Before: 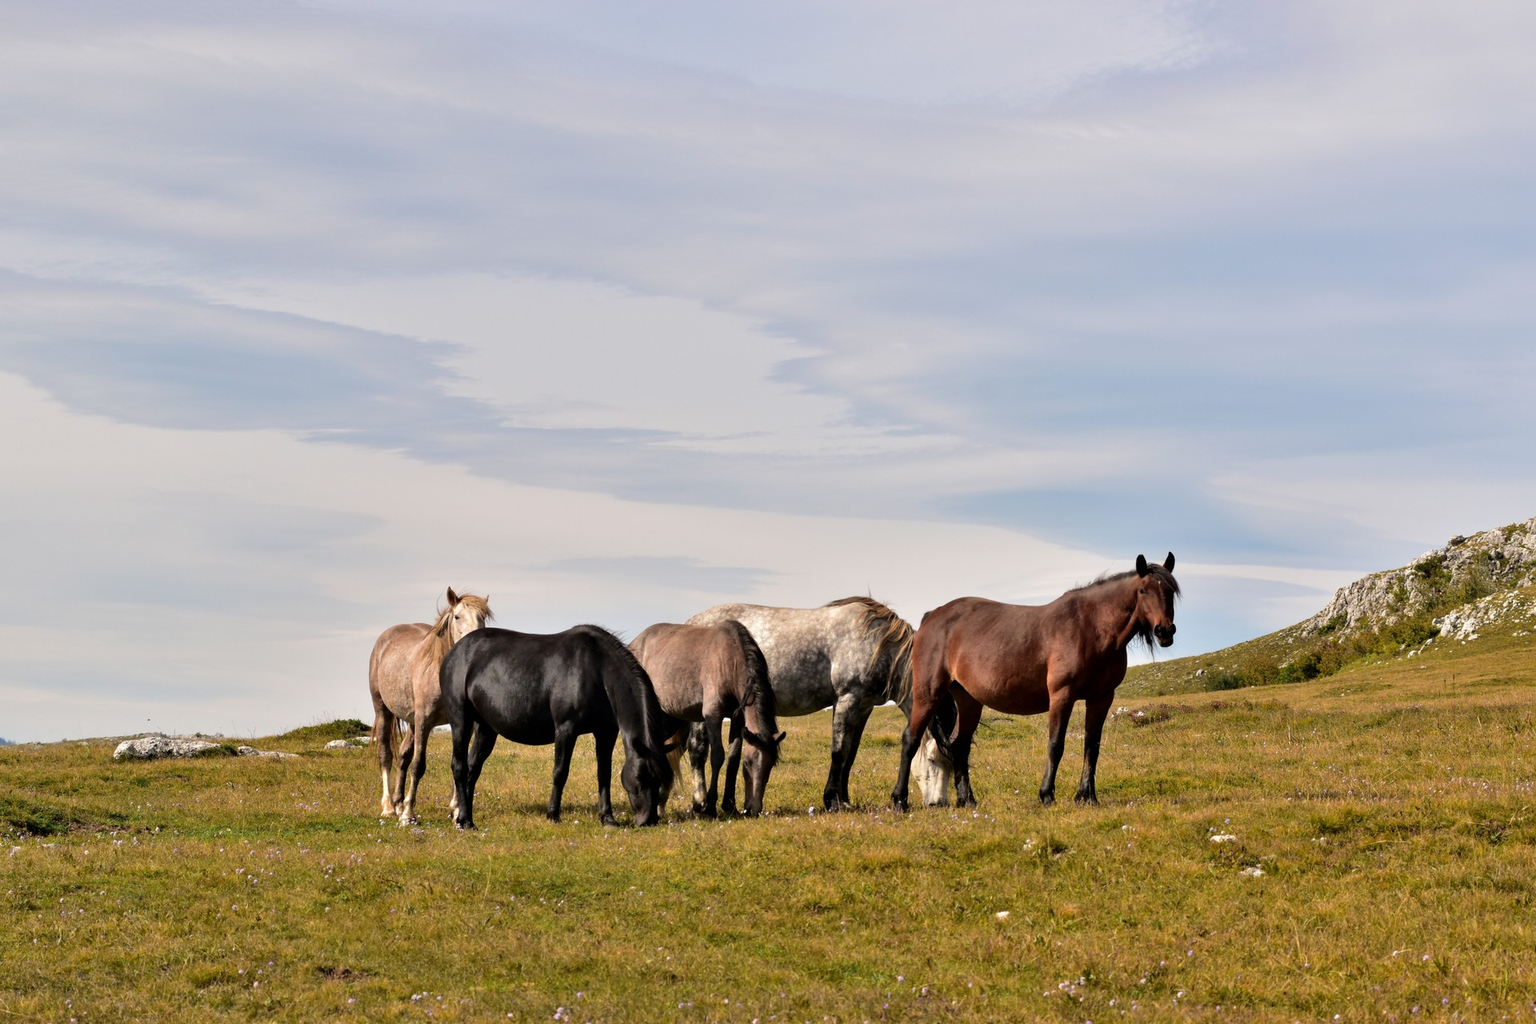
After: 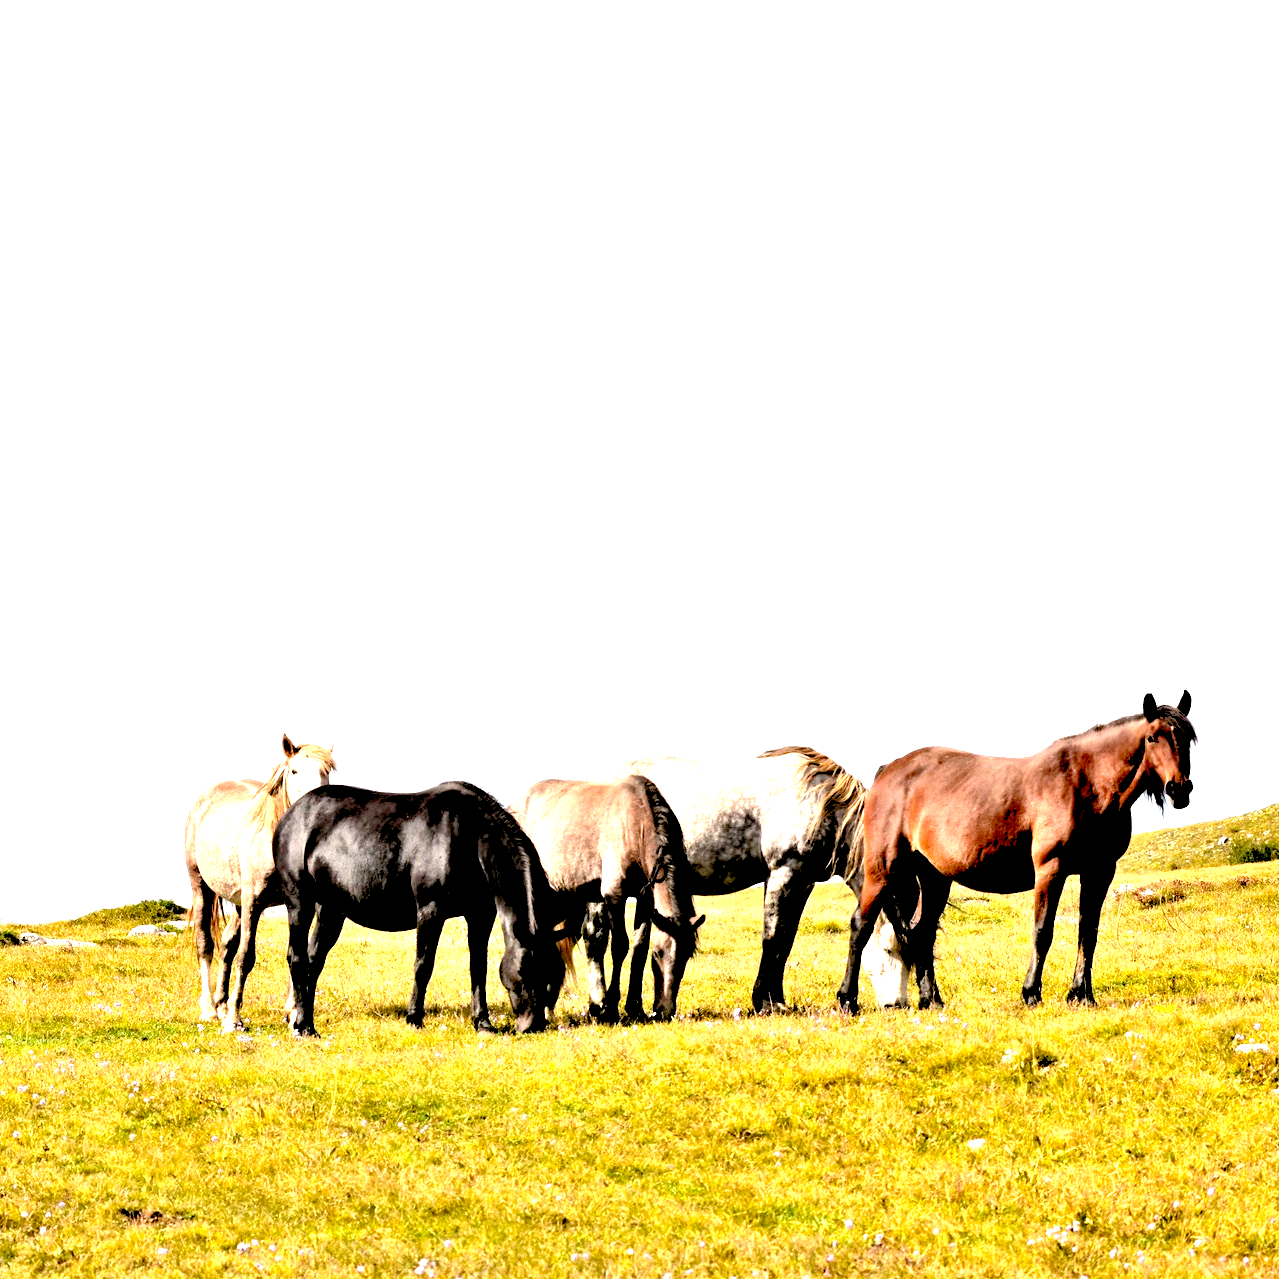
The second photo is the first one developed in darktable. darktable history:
exposure: black level correction 0.016, exposure 1.774 EV, compensate highlight preservation false
rgb levels: levels [[0.01, 0.419, 0.839], [0, 0.5, 1], [0, 0.5, 1]]
crop and rotate: left 14.436%, right 18.898%
